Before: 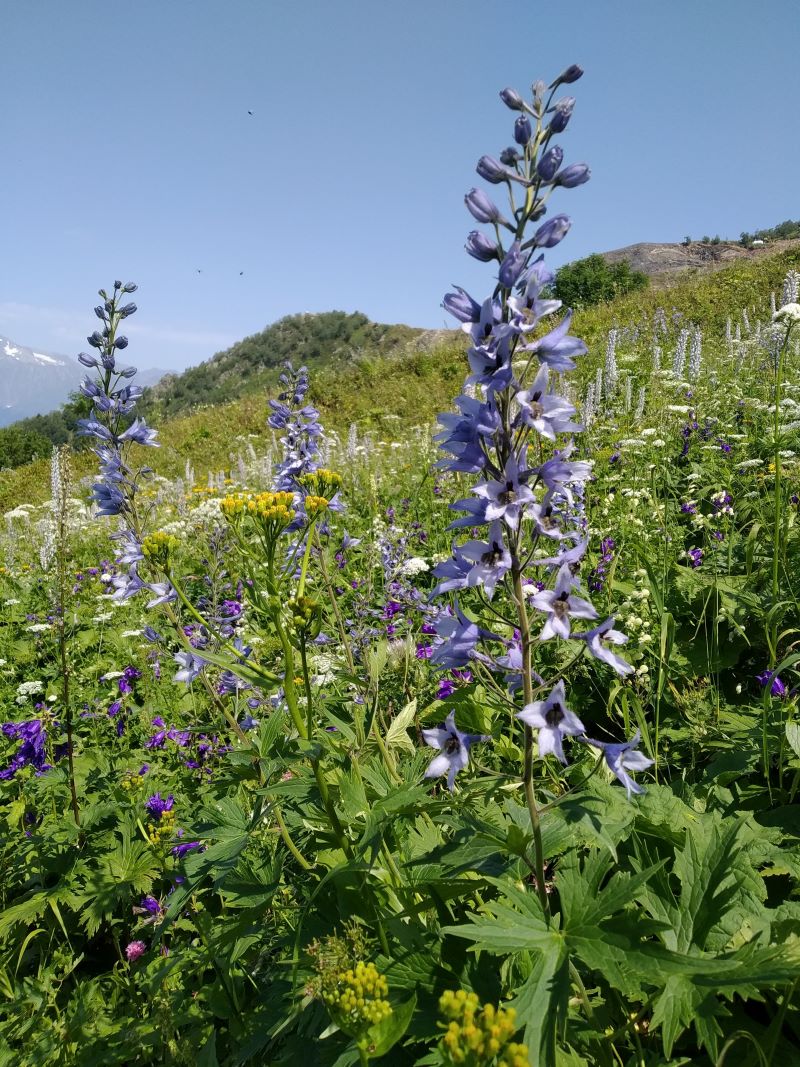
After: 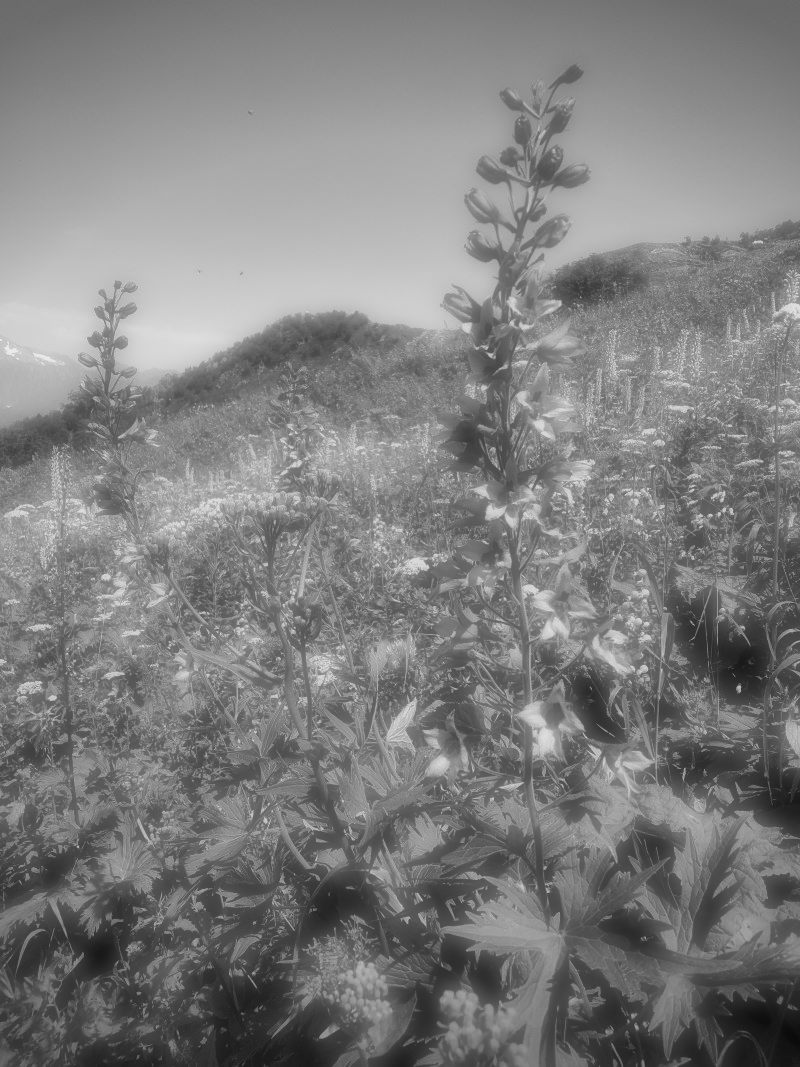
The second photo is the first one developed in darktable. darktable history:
velvia: strength 17%
shadows and highlights: soften with gaussian
local contrast: mode bilateral grid, contrast 20, coarseness 50, detail 120%, midtone range 0.2
soften "1": on, module defaults | blend: blend mode normal, opacity 81%; mask: uniform (no mask)
color correction: highlights a* 0.162, highlights b* 29.53, shadows a* -0.162, shadows b* 21.09
monochrome: a -3.63, b -0.465
vignetting: fall-off start 88.53%, fall-off radius 44.2%, saturation 0.376, width/height ratio 1.161
